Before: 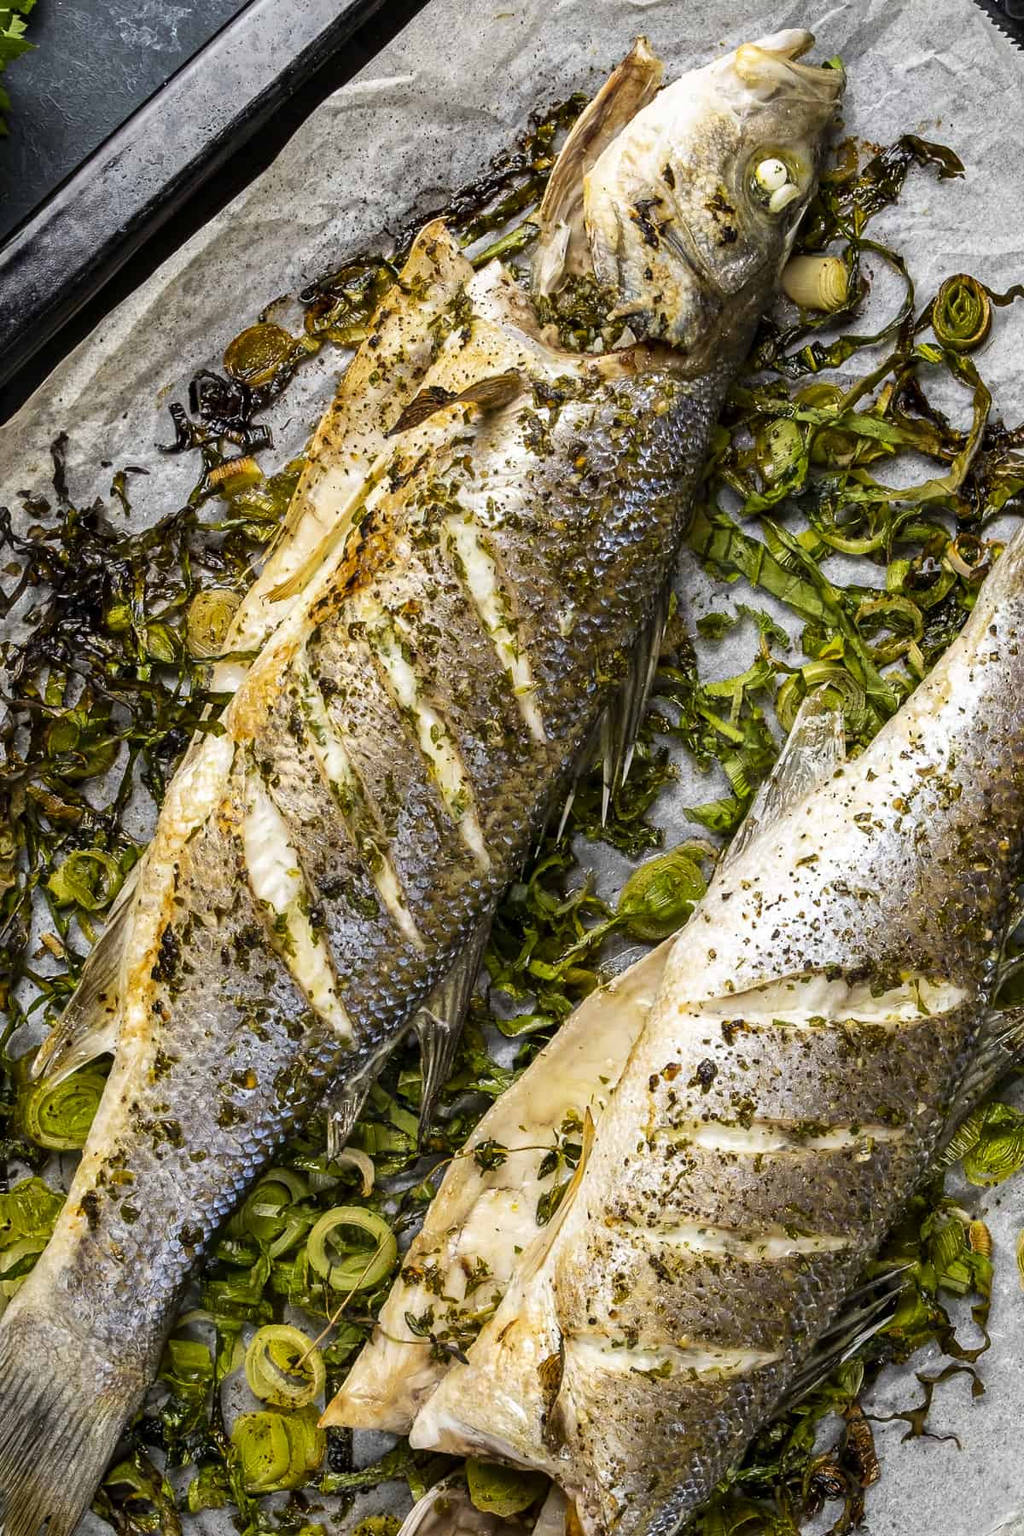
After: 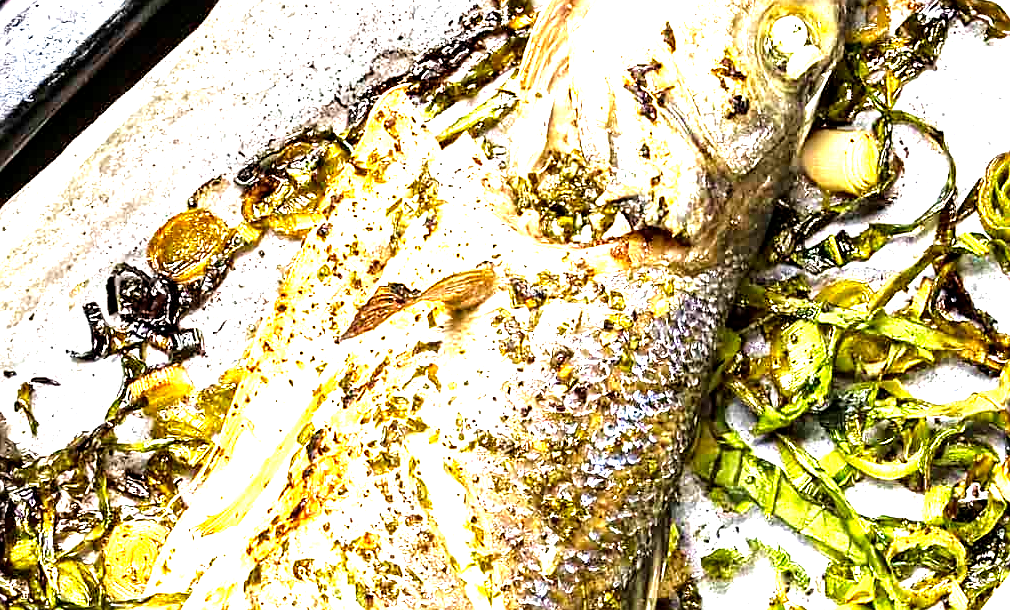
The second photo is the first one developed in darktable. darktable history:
velvia: strength 14.57%
crop and rotate: left 9.637%, top 9.49%, right 6.161%, bottom 56.612%
exposure: exposure 1.989 EV, compensate highlight preservation false
sharpen: on, module defaults
tone equalizer: -8 EV -0.455 EV, -7 EV -0.358 EV, -6 EV -0.364 EV, -5 EV -0.262 EV, -3 EV 0.218 EV, -2 EV 0.354 EV, -1 EV 0.387 EV, +0 EV 0.387 EV, mask exposure compensation -0.487 EV
